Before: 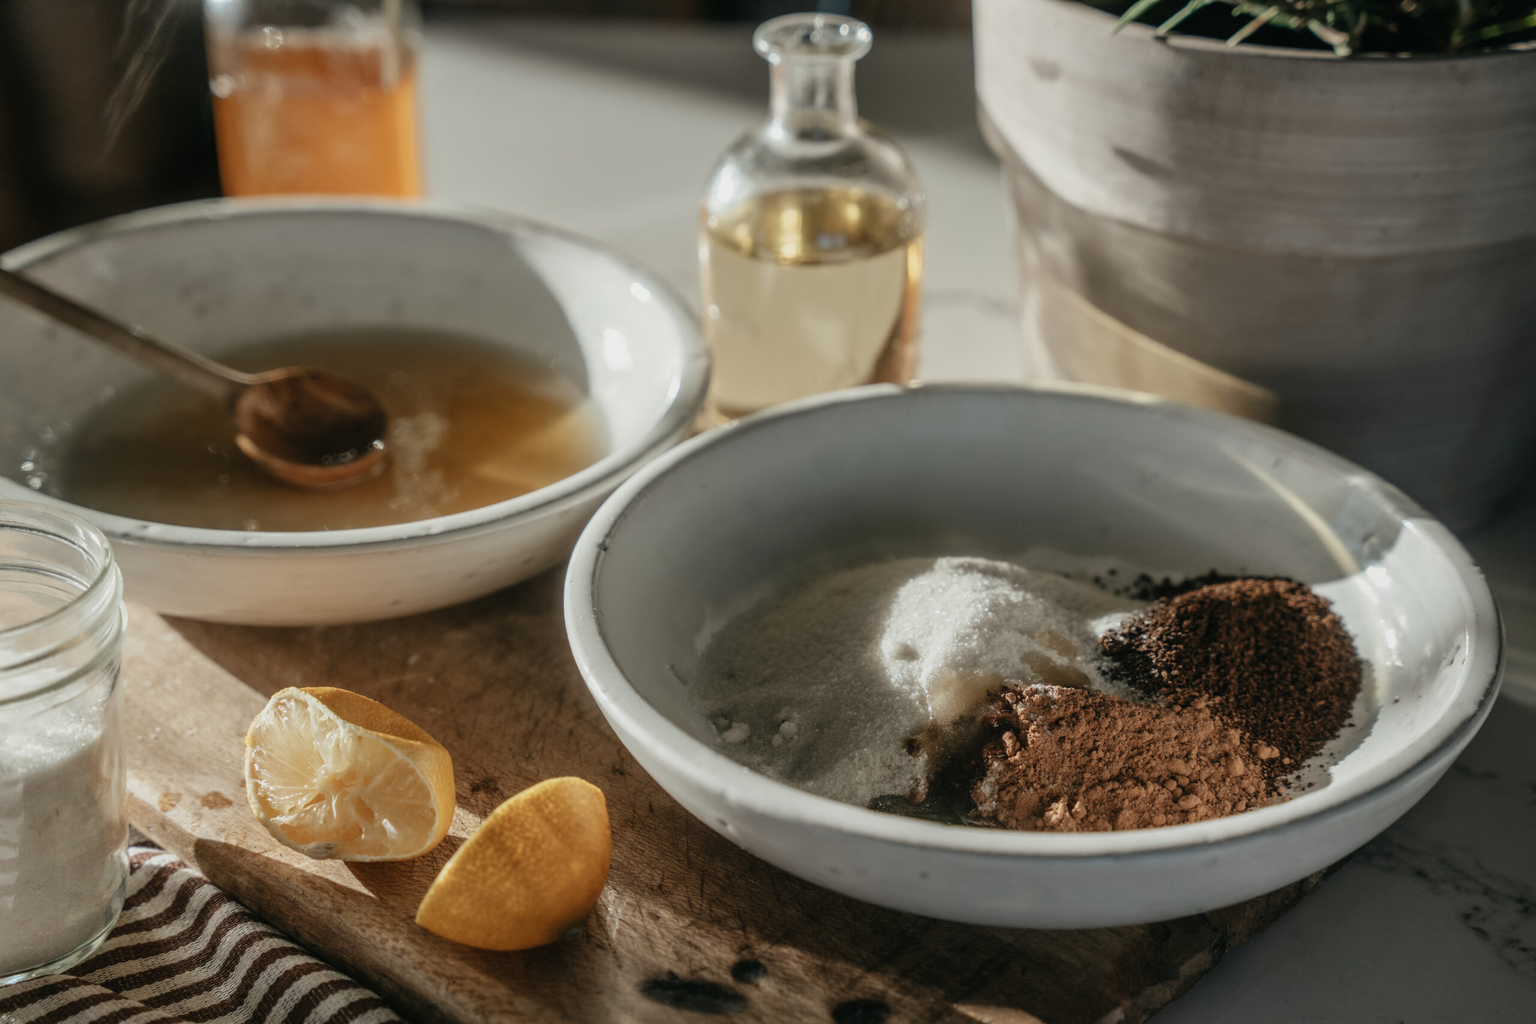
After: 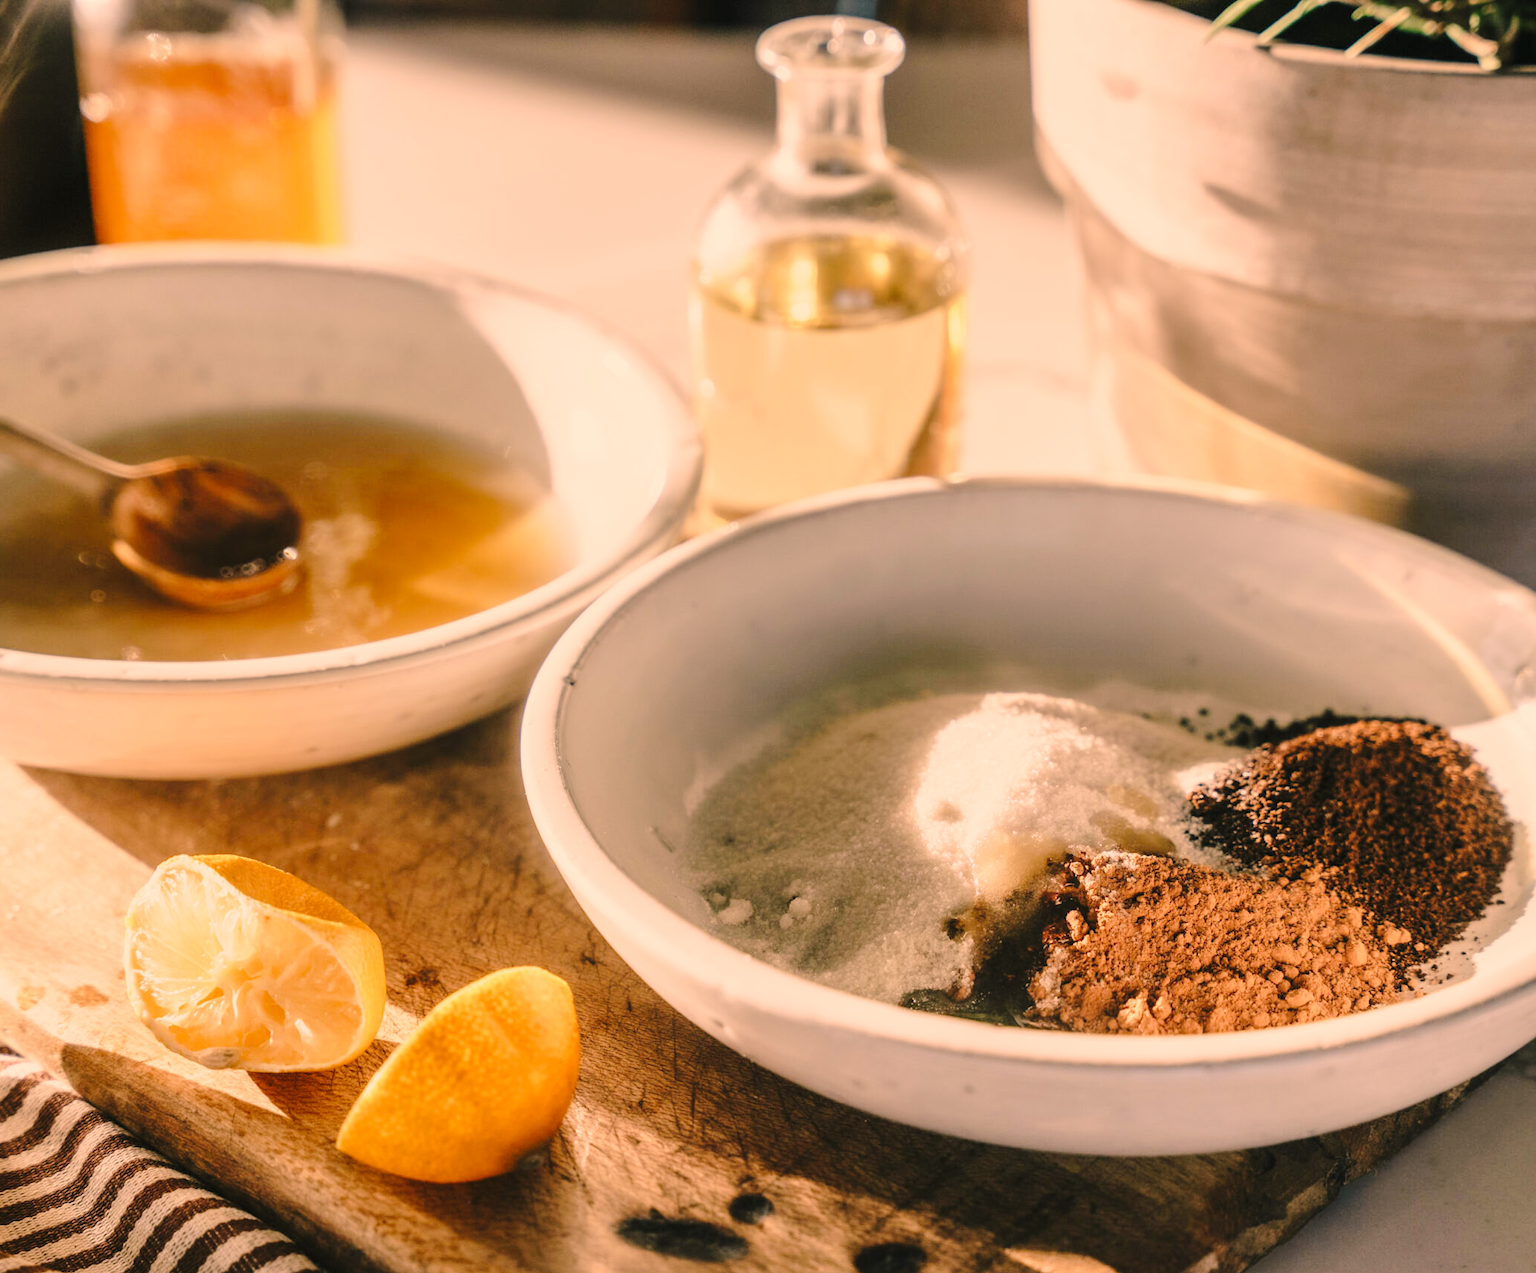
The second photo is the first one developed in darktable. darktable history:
tone equalizer: -7 EV 0.145 EV, -6 EV 0.626 EV, -5 EV 1.15 EV, -4 EV 1.31 EV, -3 EV 1.15 EV, -2 EV 0.6 EV, -1 EV 0.166 EV, smoothing diameter 24.84%, edges refinement/feathering 14.11, preserve details guided filter
color correction: highlights a* 21.59, highlights b* 21.83
base curve: curves: ch0 [(0, 0) (0.028, 0.03) (0.121, 0.232) (0.46, 0.748) (0.859, 0.968) (1, 1)], preserve colors none
crop and rotate: left 9.474%, right 10.121%
